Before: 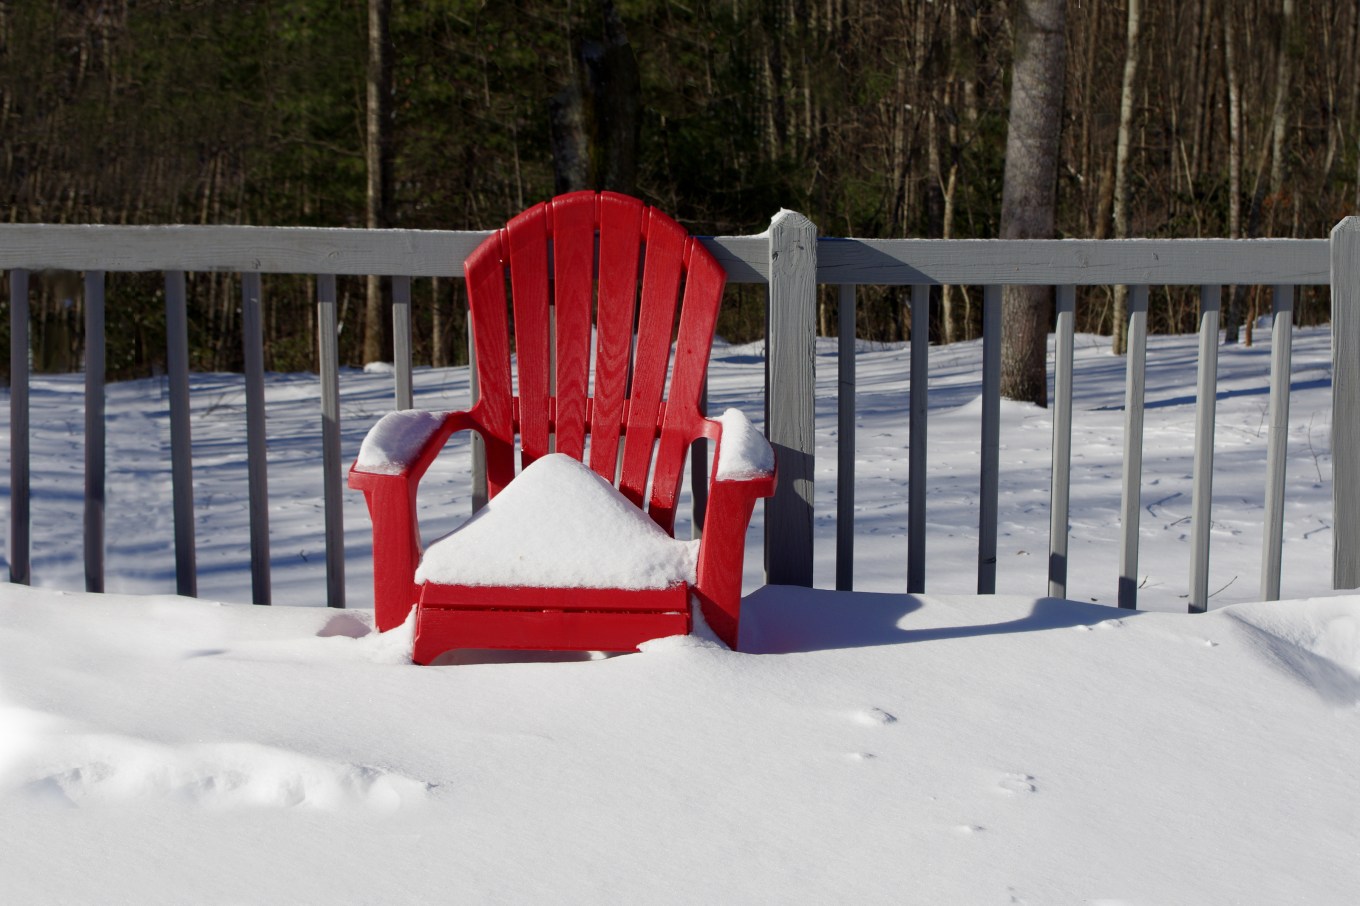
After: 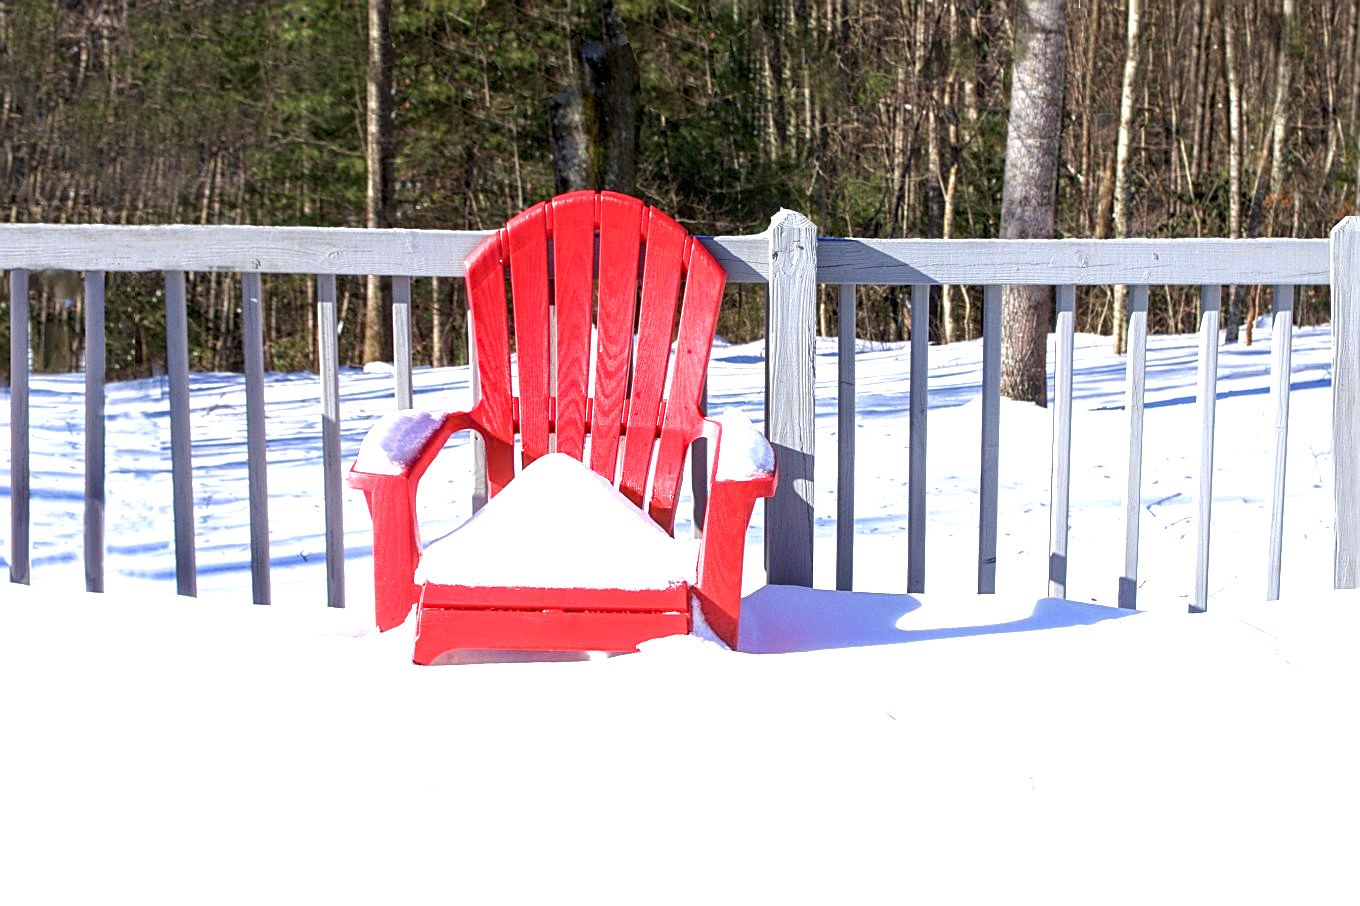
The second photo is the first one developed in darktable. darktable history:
color calibration: illuminant as shot in camera, x 0.358, y 0.373, temperature 4628.91 K
local contrast: on, module defaults
exposure: exposure 2.048 EV, compensate highlight preservation false
sharpen: on, module defaults
